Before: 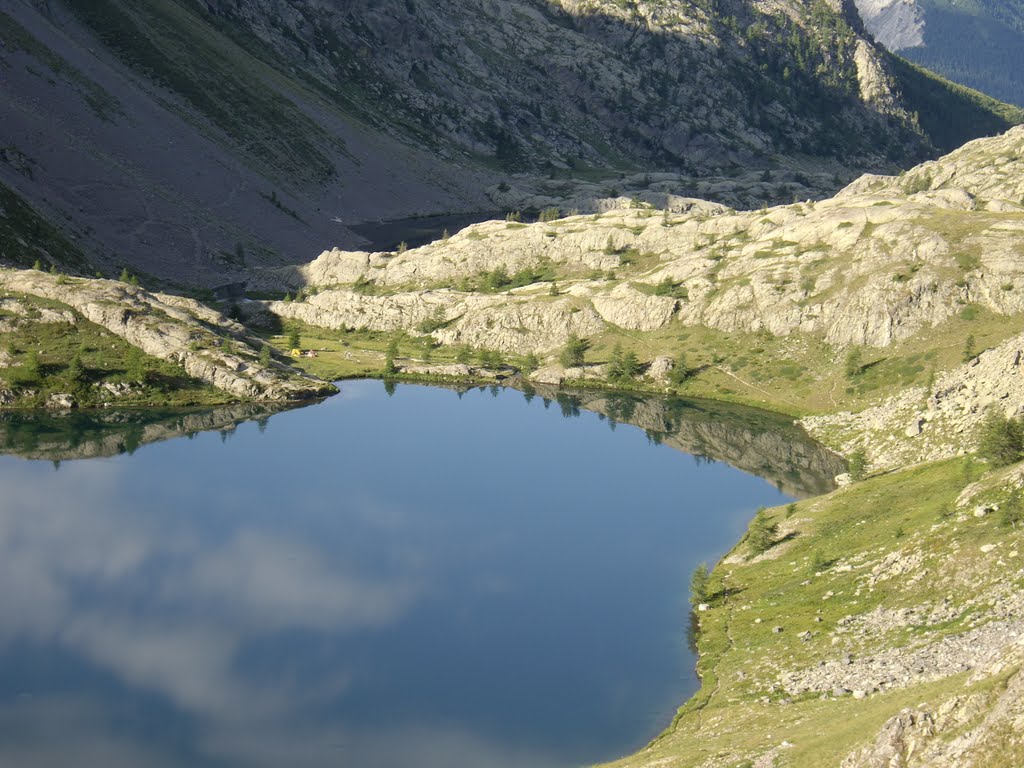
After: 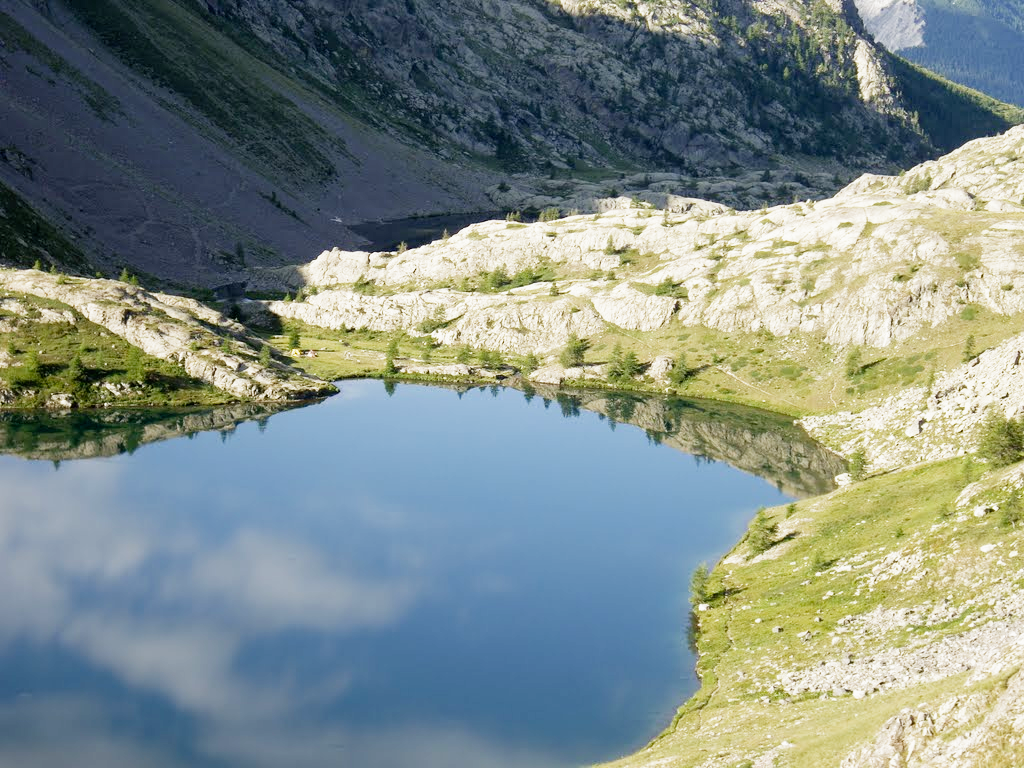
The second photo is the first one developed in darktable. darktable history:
filmic rgb: middle gray luminance 12.74%, black relative exposure -10.13 EV, white relative exposure 3.47 EV, threshold 6 EV, target black luminance 0%, hardness 5.74, latitude 44.69%, contrast 1.221, highlights saturation mix 5%, shadows ↔ highlights balance 26.78%, add noise in highlights 0, preserve chrominance no, color science v3 (2019), use custom middle-gray values true, iterations of high-quality reconstruction 0, contrast in highlights soft, enable highlight reconstruction true
